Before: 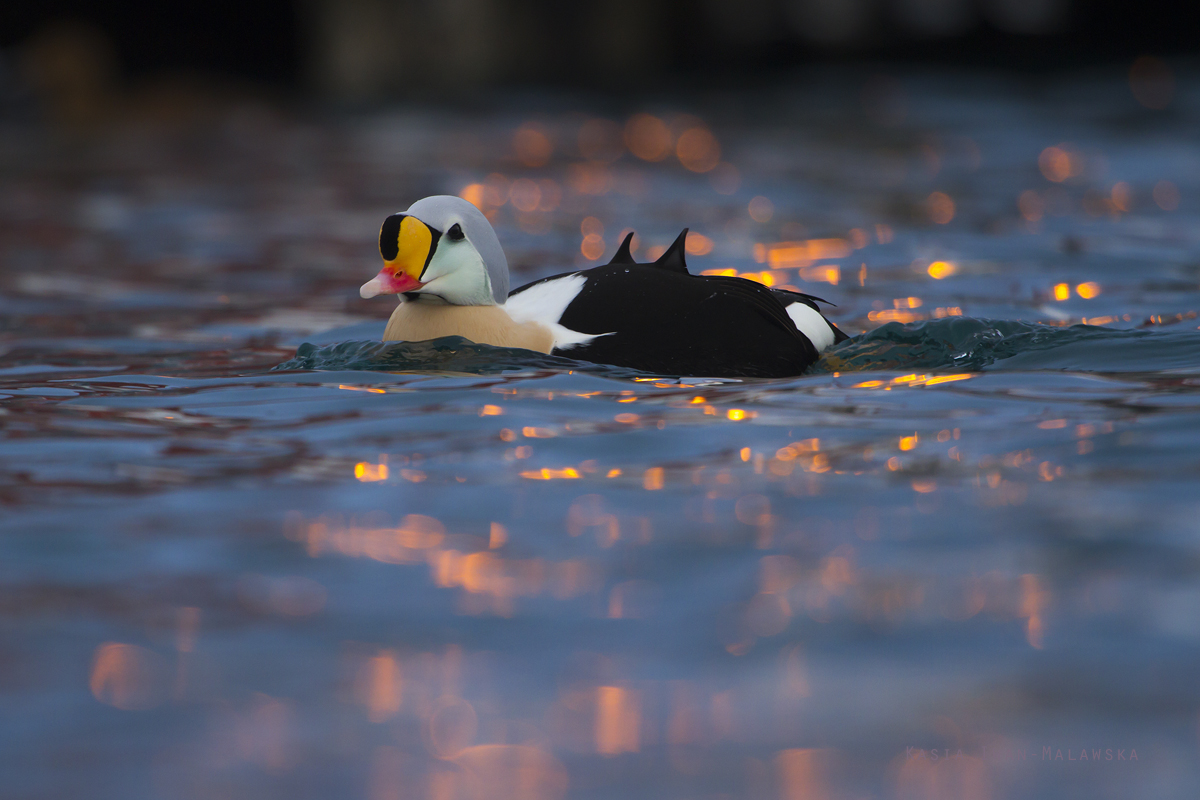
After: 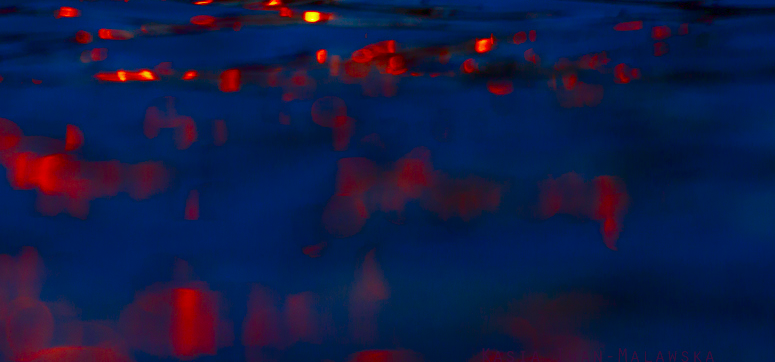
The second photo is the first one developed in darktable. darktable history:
crop and rotate: left 35.347%, top 49.854%, bottom 4.862%
exposure: black level correction 0.008, exposure 0.104 EV, compensate highlight preservation false
contrast brightness saturation: brightness -0.988, saturation 0.992
shadows and highlights: radius 126.47, shadows 21.1, highlights -22.84, low approximation 0.01
